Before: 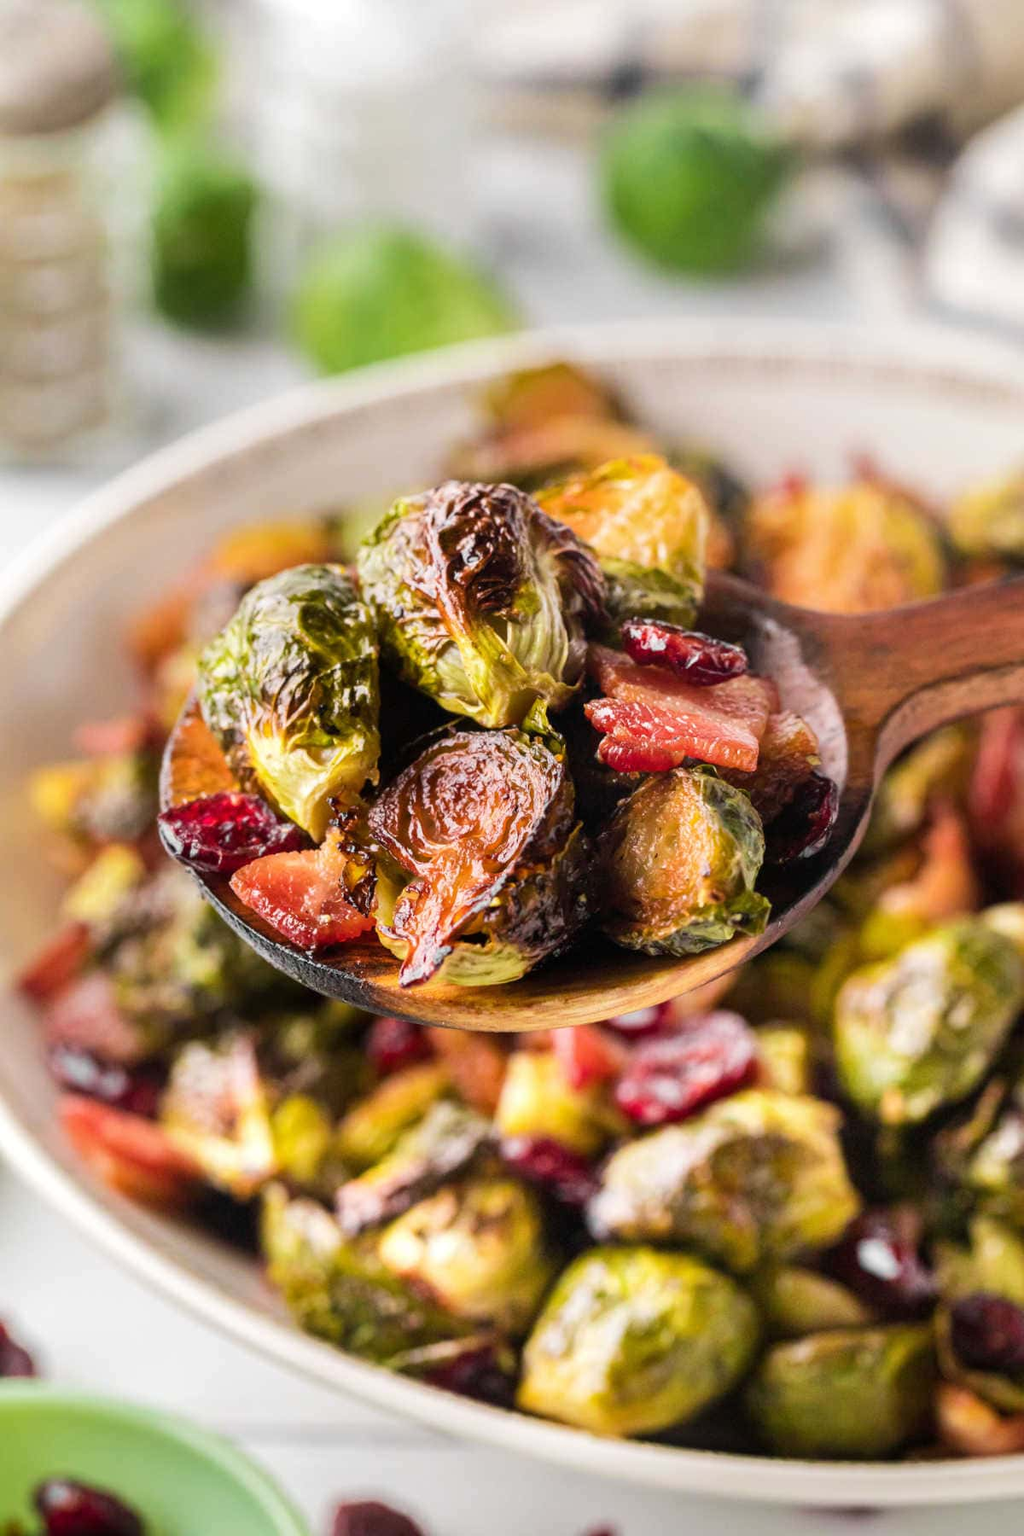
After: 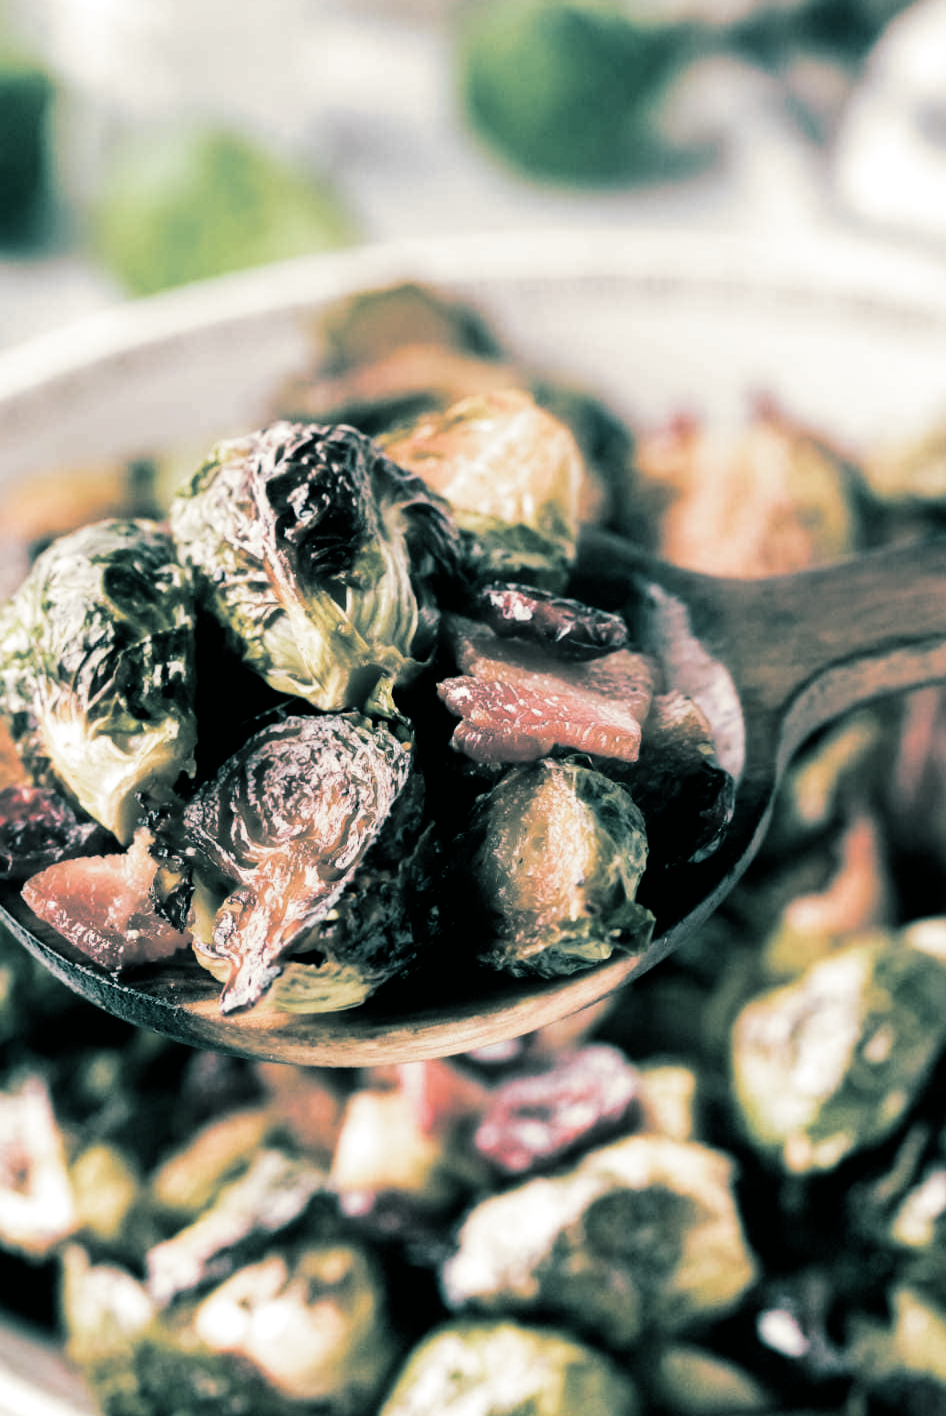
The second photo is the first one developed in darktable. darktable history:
crop and rotate: left 20.74%, top 7.912%, right 0.375%, bottom 13.378%
split-toning: shadows › hue 186.43°, highlights › hue 49.29°, compress 30.29%
contrast brightness saturation: contrast 0.1, saturation -0.36
contrast equalizer: octaves 7, y [[0.502, 0.505, 0.512, 0.529, 0.564, 0.588], [0.5 ×6], [0.502, 0.505, 0.512, 0.529, 0.564, 0.588], [0, 0.001, 0.001, 0.004, 0.008, 0.011], [0, 0.001, 0.001, 0.004, 0.008, 0.011]], mix -1
filmic rgb: black relative exposure -8.2 EV, white relative exposure 2.2 EV, threshold 3 EV, hardness 7.11, latitude 75%, contrast 1.325, highlights saturation mix -2%, shadows ↔ highlights balance 30%, preserve chrominance RGB euclidean norm, color science v5 (2021), contrast in shadows safe, contrast in highlights safe, enable highlight reconstruction true
